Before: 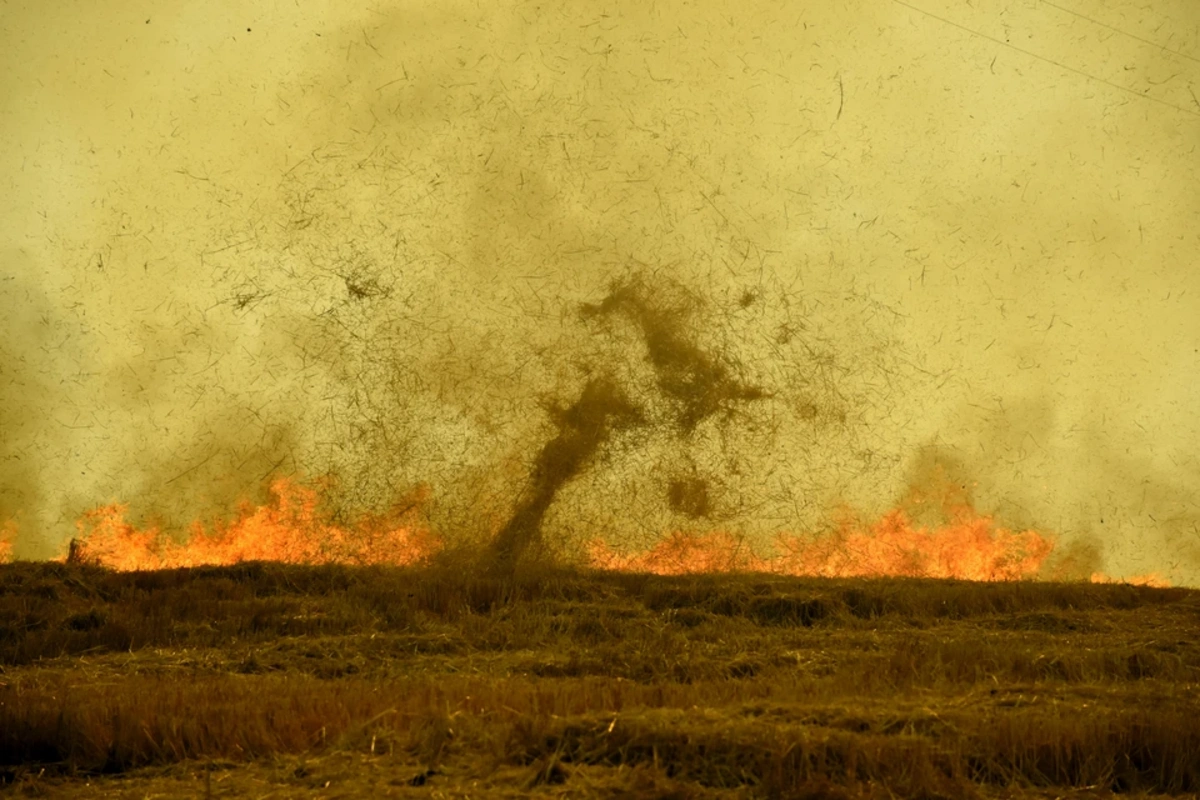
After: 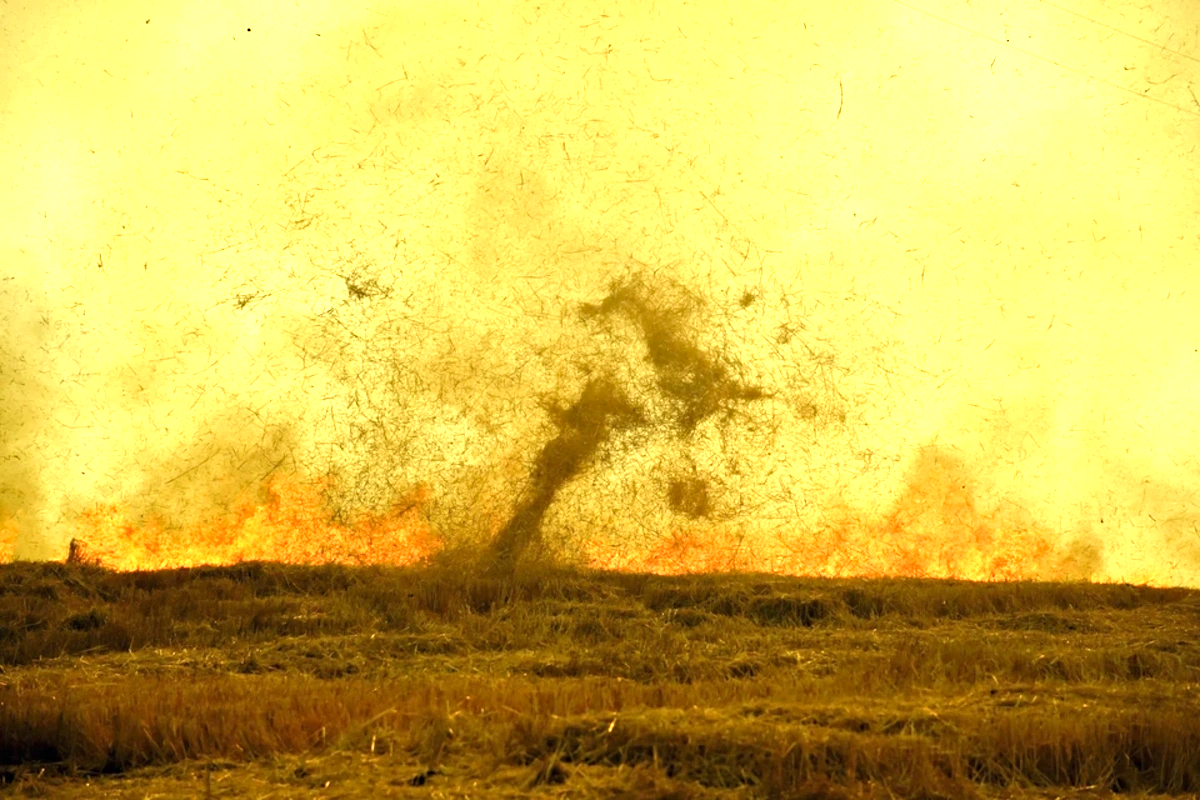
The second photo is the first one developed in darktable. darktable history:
exposure: black level correction 0, exposure 1.2 EV, compensate exposure bias true, compensate highlight preservation false
haze removal: compatibility mode true, adaptive false
